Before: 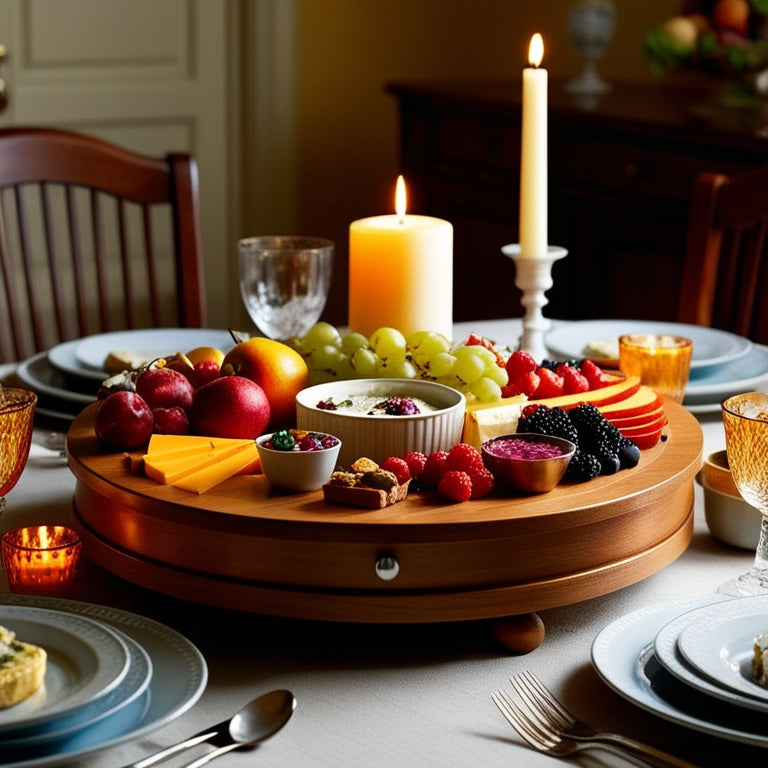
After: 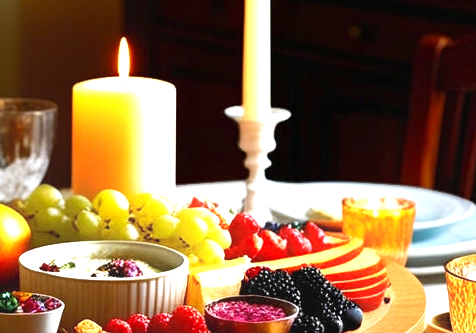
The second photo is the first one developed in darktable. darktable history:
crop: left 36.134%, top 17.994%, right 0.617%, bottom 37.901%
exposure: black level correction 0, exposure 1.1 EV, compensate highlight preservation false
contrast equalizer: octaves 7, y [[0.439, 0.44, 0.442, 0.457, 0.493, 0.498], [0.5 ×6], [0.5 ×6], [0 ×6], [0 ×6]]
